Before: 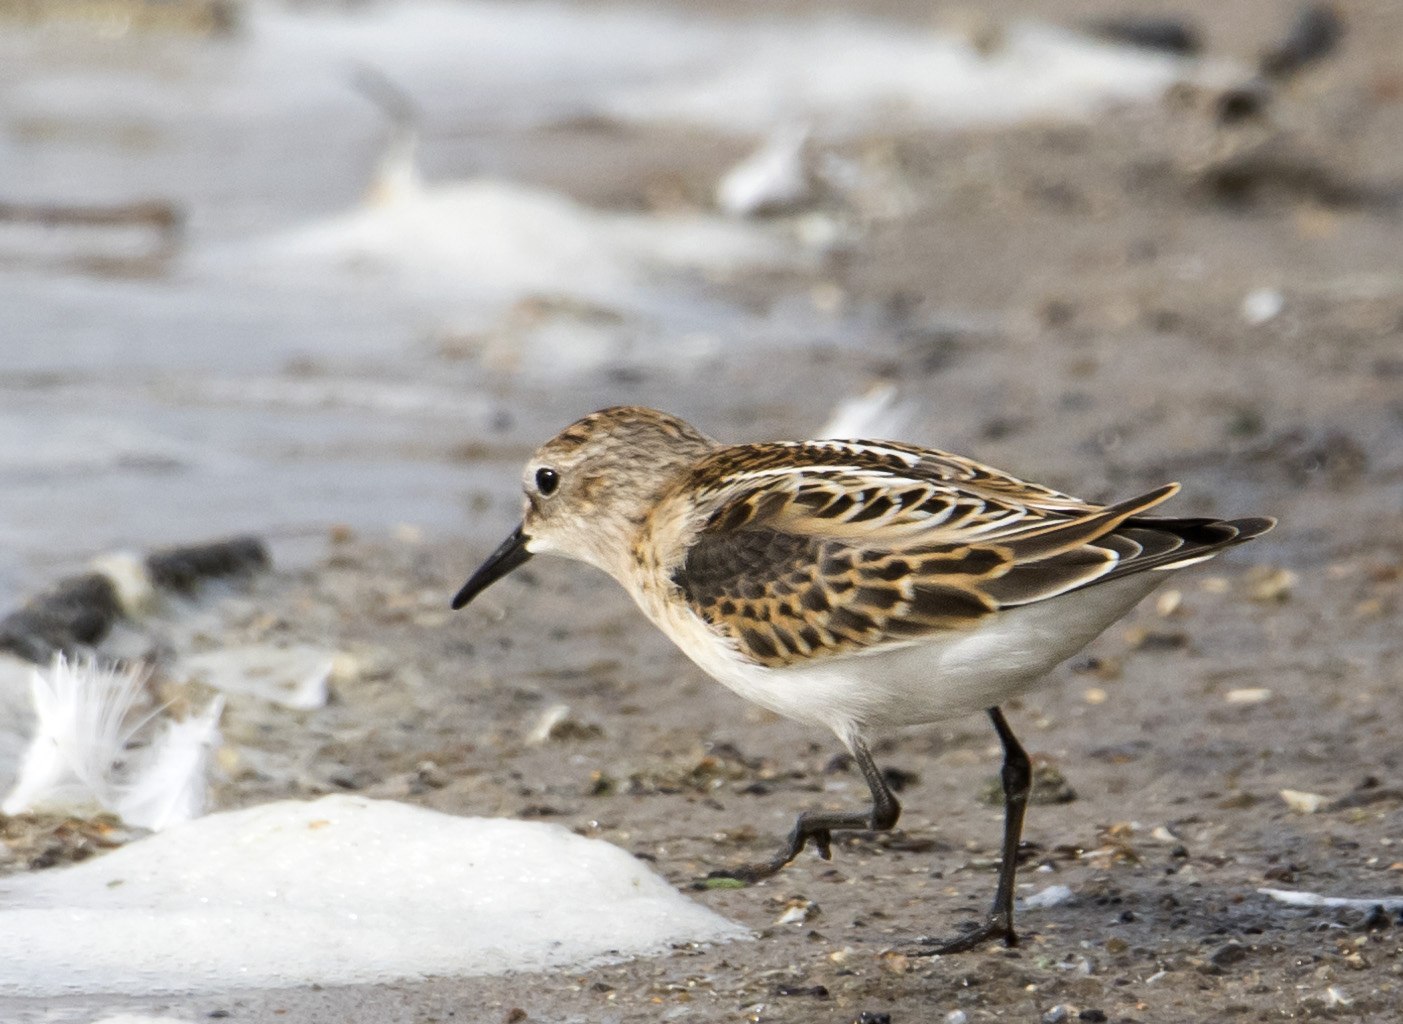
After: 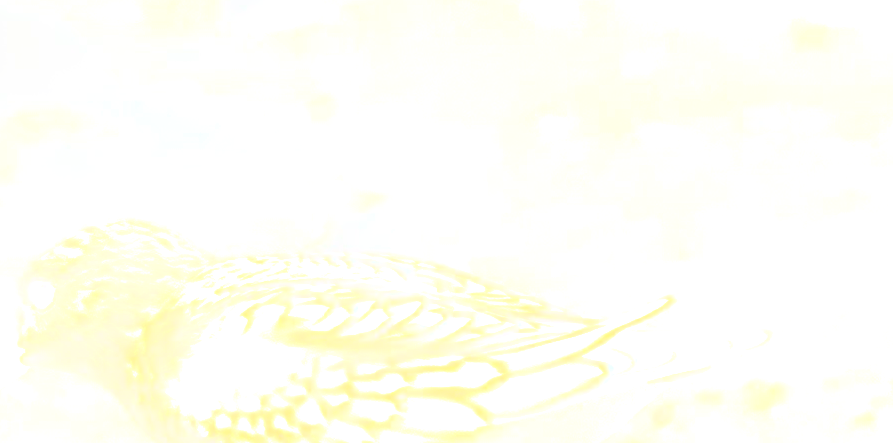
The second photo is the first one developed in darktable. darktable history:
tone curve: curves: ch0 [(0, 0) (0.003, 0.051) (0.011, 0.054) (0.025, 0.056) (0.044, 0.07) (0.069, 0.092) (0.1, 0.119) (0.136, 0.149) (0.177, 0.189) (0.224, 0.231) (0.277, 0.278) (0.335, 0.329) (0.399, 0.386) (0.468, 0.454) (0.543, 0.524) (0.623, 0.603) (0.709, 0.687) (0.801, 0.776) (0.898, 0.878) (1, 1)], preserve colors none
crop: left 36.005%, top 18.293%, right 0.31%, bottom 38.444%
exposure: black level correction 0, exposure 0.5 EV, compensate exposure bias true, compensate highlight preservation false
bloom: size 25%, threshold 5%, strength 90%
rgb curve: curves: ch0 [(0, 0) (0.21, 0.15) (0.24, 0.21) (0.5, 0.75) (0.75, 0.96) (0.89, 0.99) (1, 1)]; ch1 [(0, 0.02) (0.21, 0.13) (0.25, 0.2) (0.5, 0.67) (0.75, 0.9) (0.89, 0.97) (1, 1)]; ch2 [(0, 0.02) (0.21, 0.13) (0.25, 0.2) (0.5, 0.67) (0.75, 0.9) (0.89, 0.97) (1, 1)], compensate middle gray true
